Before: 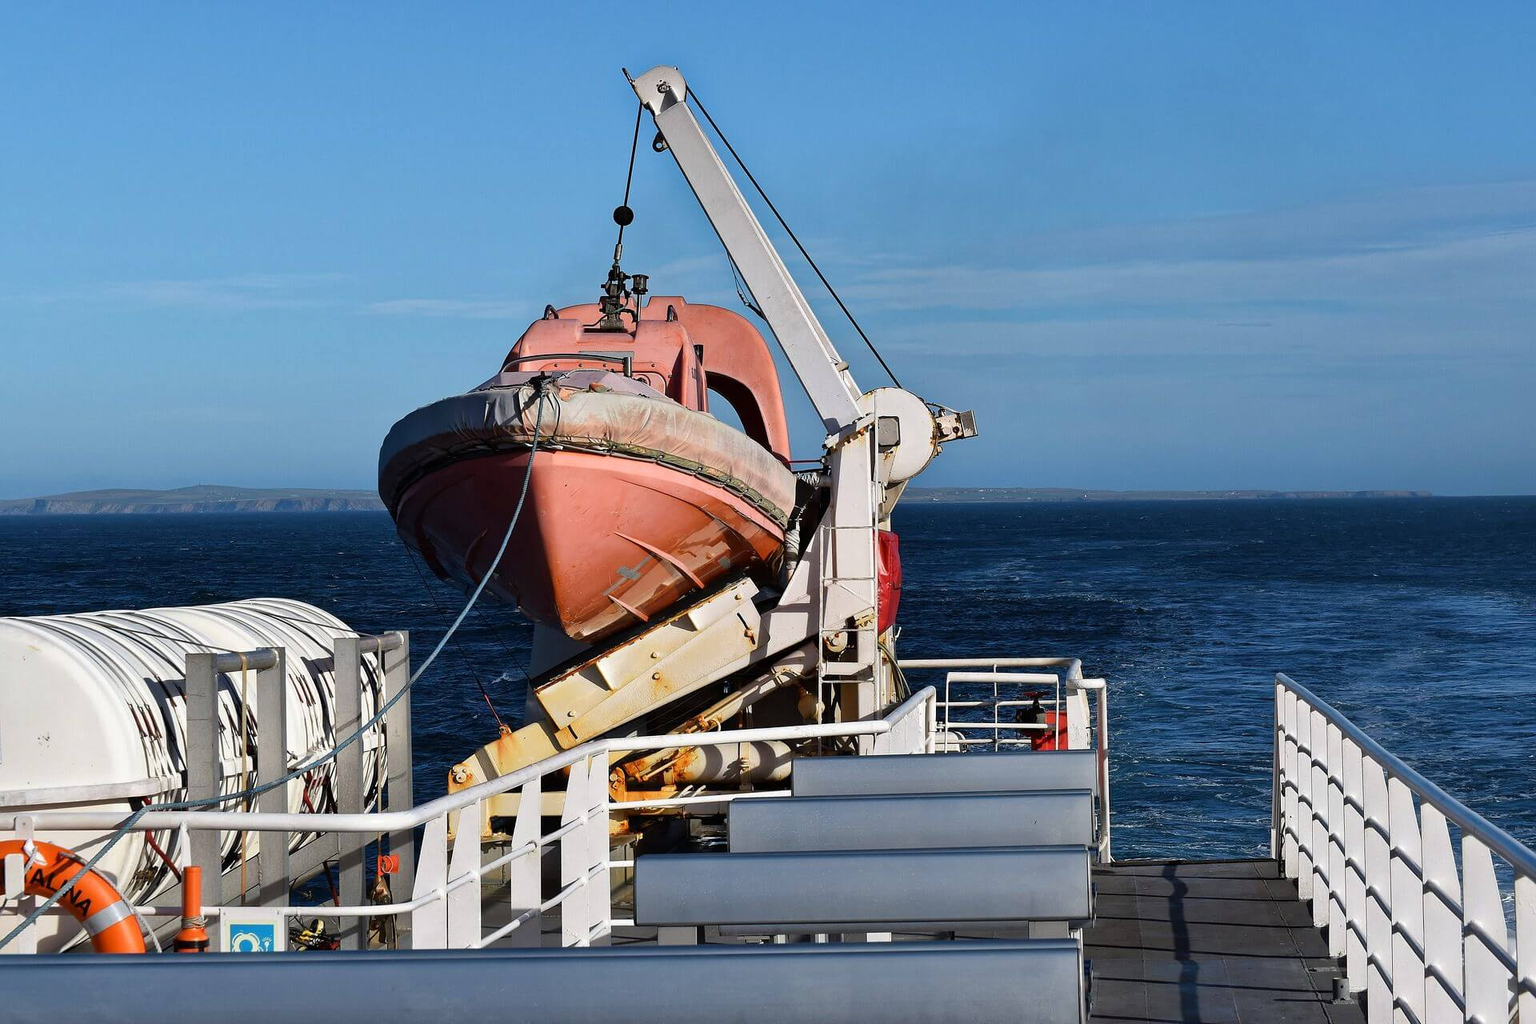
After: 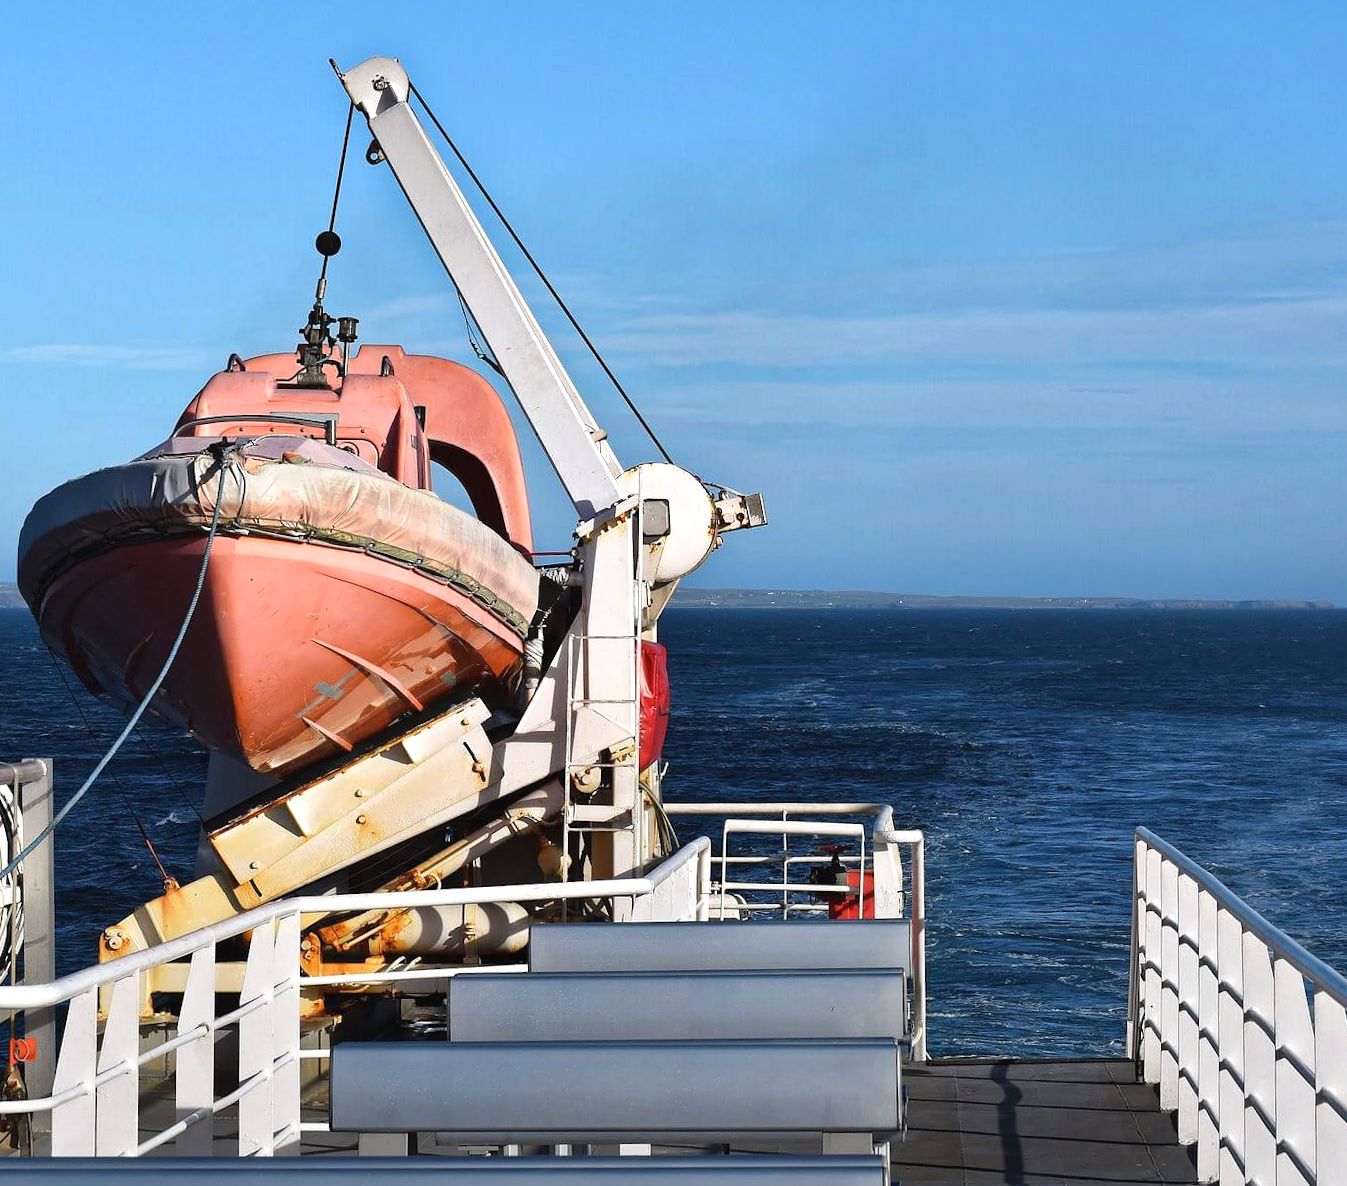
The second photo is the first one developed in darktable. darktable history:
graduated density: rotation -180°, offset 24.95
exposure: black level correction -0.002, exposure 0.54 EV, compensate highlight preservation false
crop and rotate: left 24.034%, top 2.838%, right 6.406%, bottom 6.299%
rotate and perspective: rotation 0.8°, automatic cropping off
